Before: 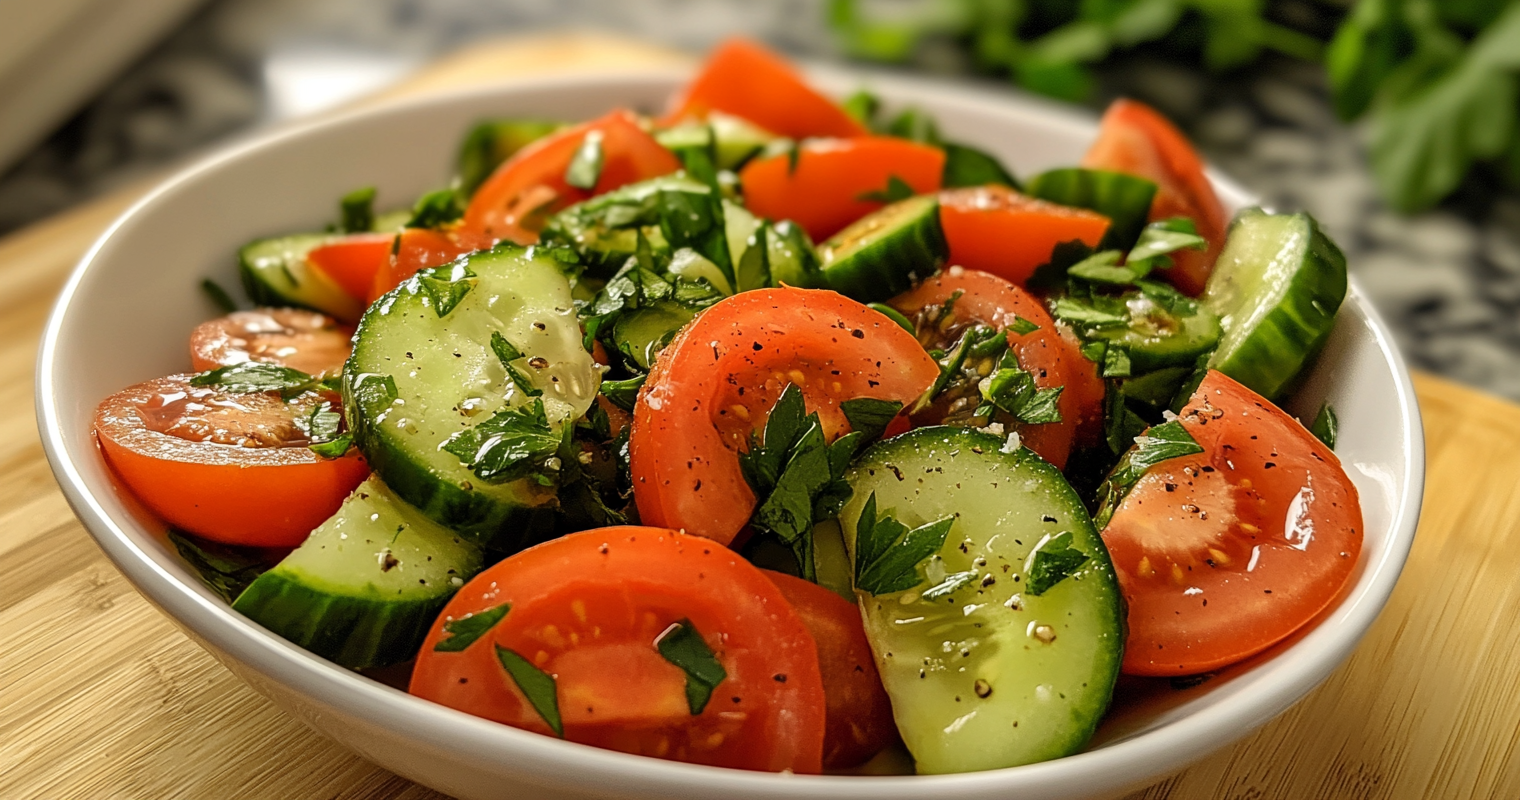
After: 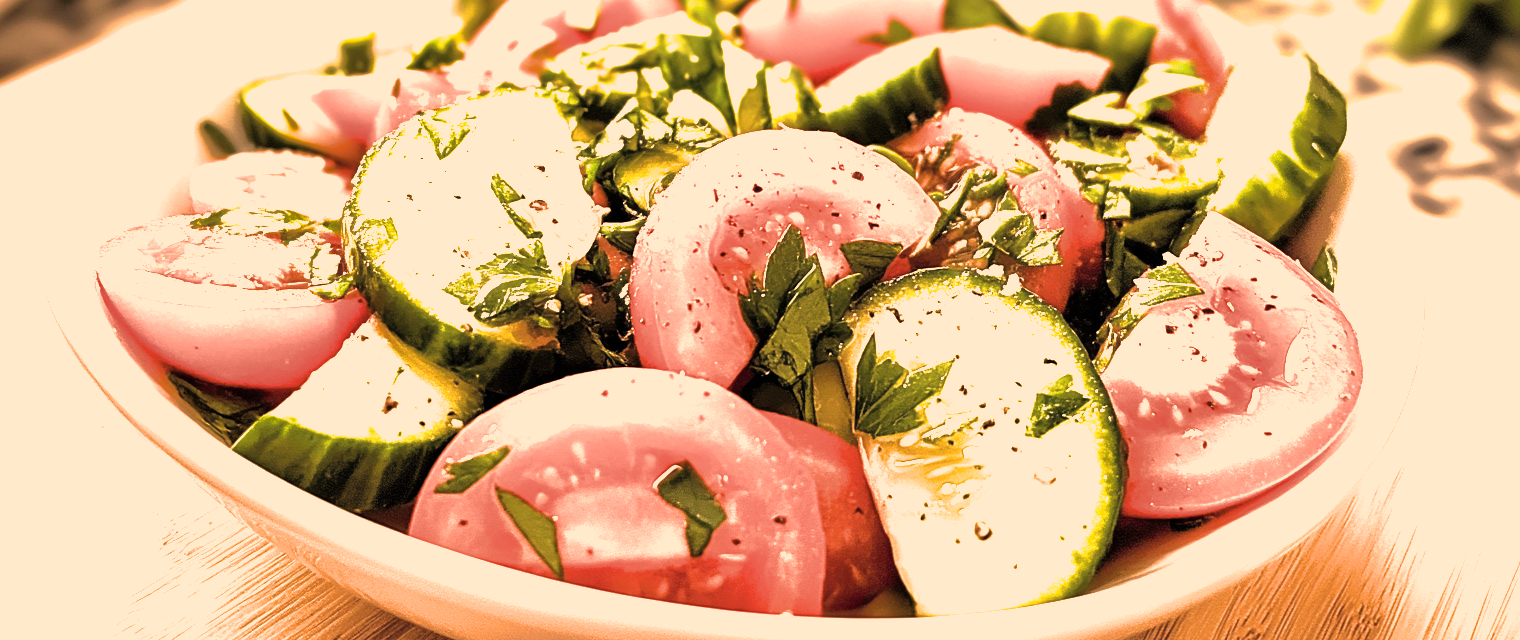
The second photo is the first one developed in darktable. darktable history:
crop and rotate: top 19.998%
color correction: highlights a* 40, highlights b* 40, saturation 0.69
shadows and highlights: on, module defaults
exposure: black level correction 0, exposure 2.138 EV, compensate exposure bias true, compensate highlight preservation false
filmic rgb: white relative exposure 2.2 EV, hardness 6.97
